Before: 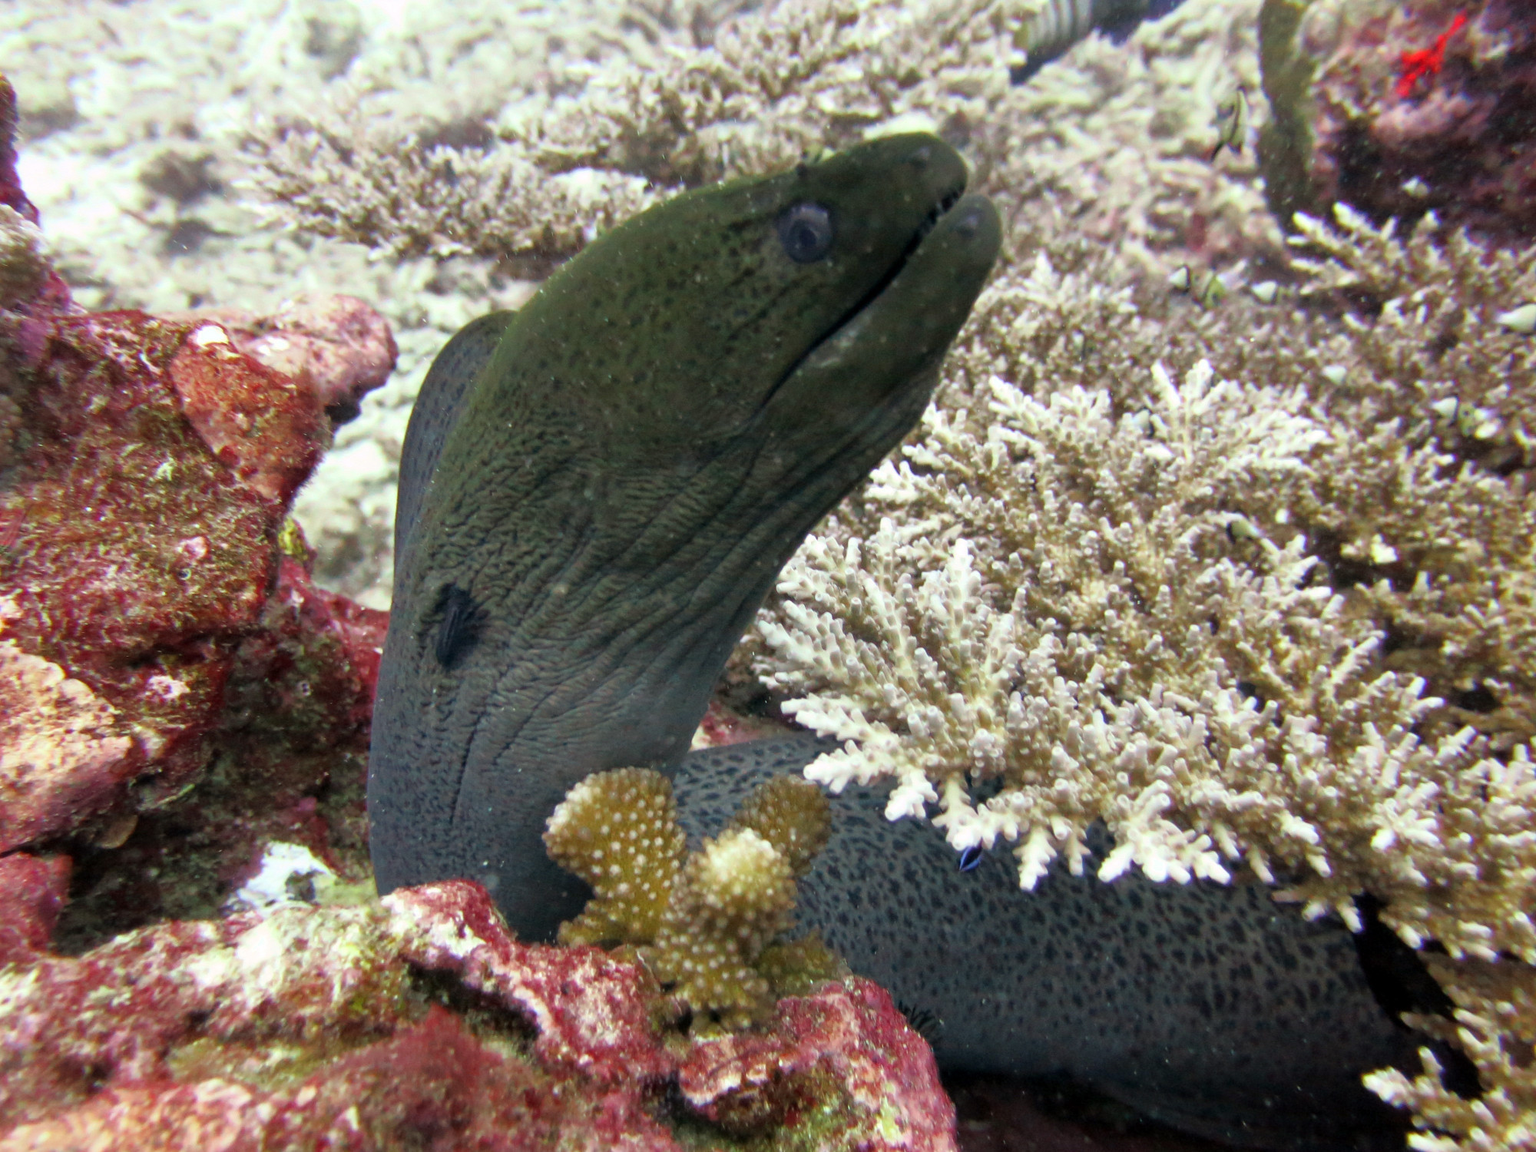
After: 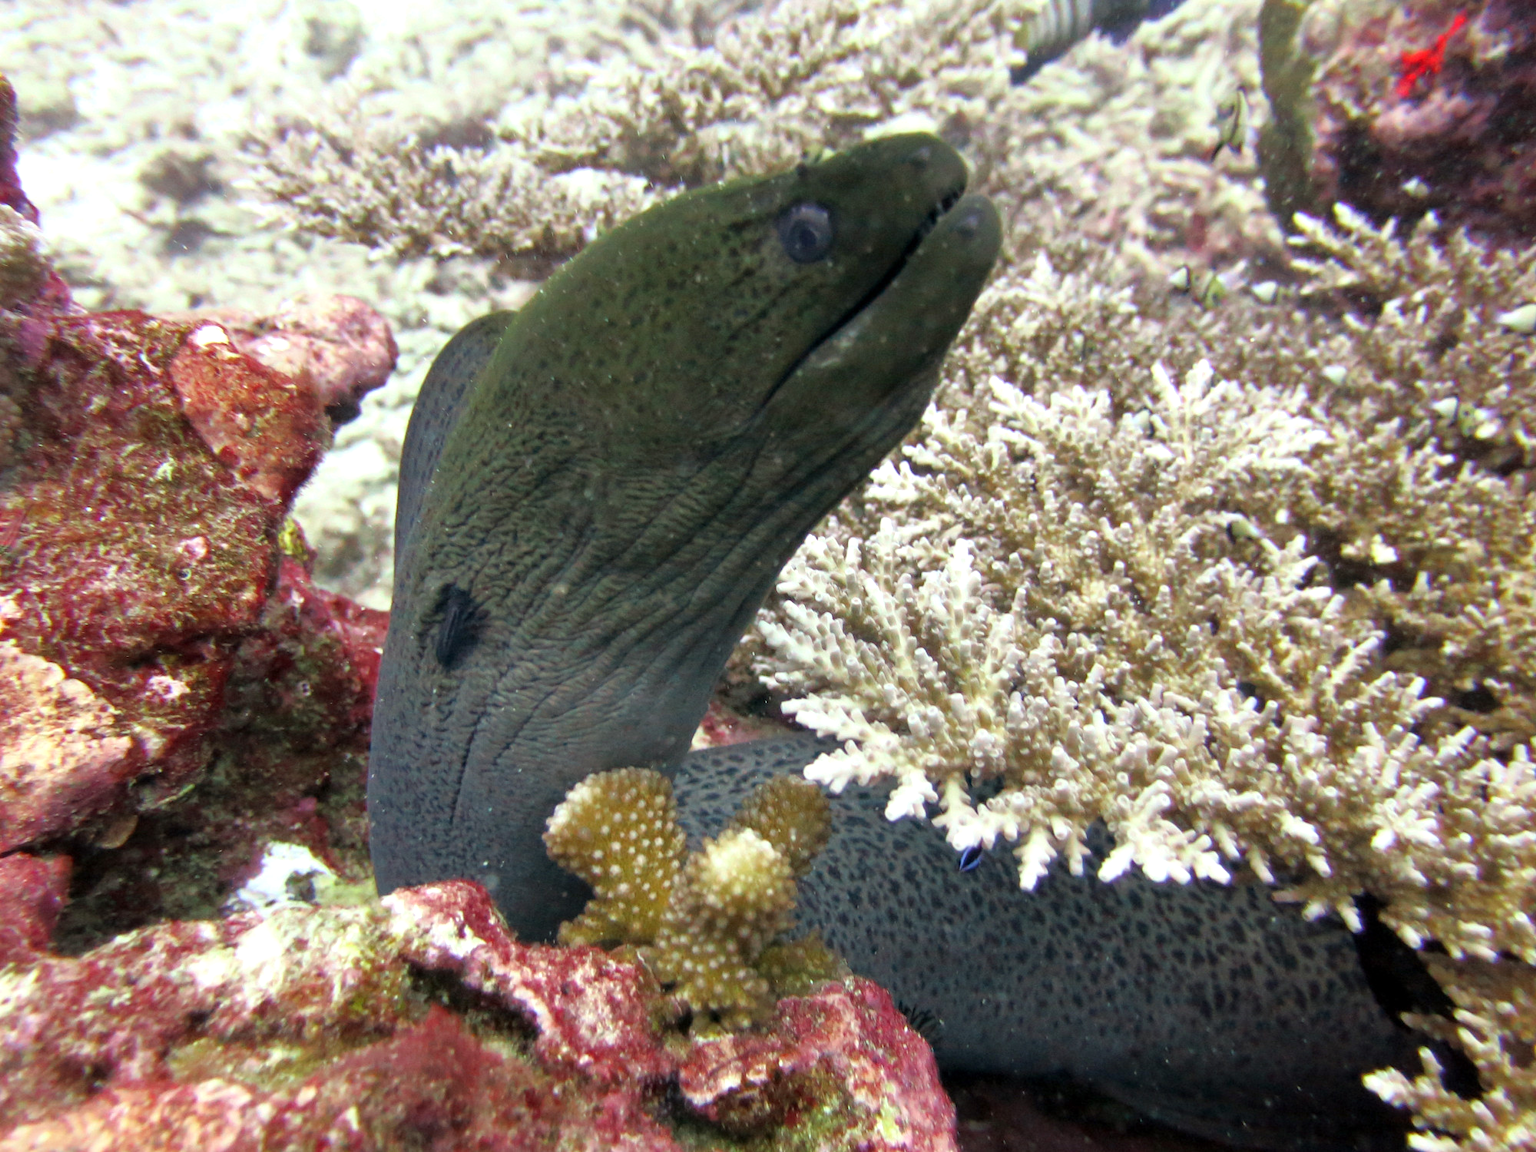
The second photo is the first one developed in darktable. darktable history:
exposure: exposure 0.234 EV, compensate exposure bias true, compensate highlight preservation false
